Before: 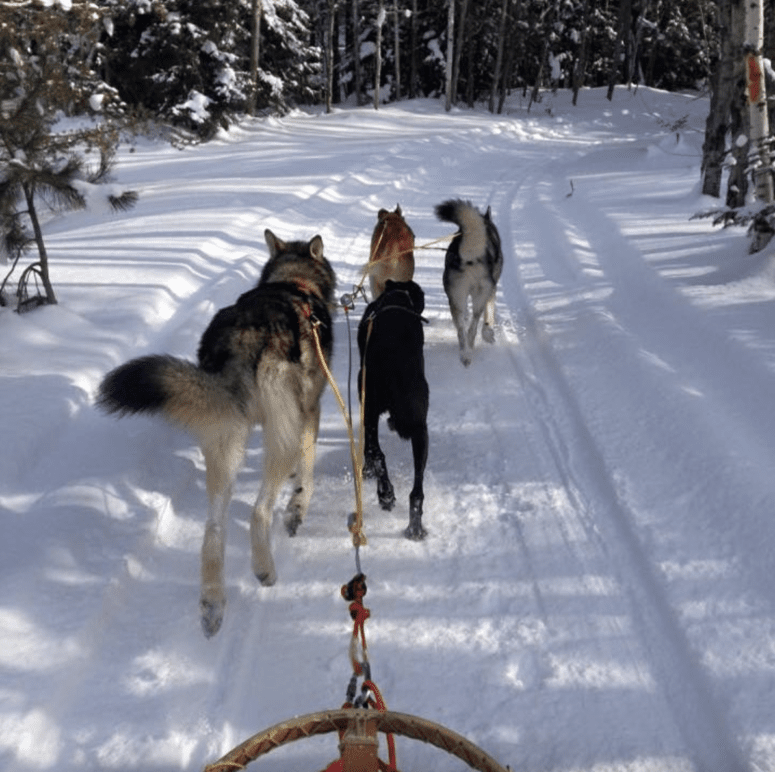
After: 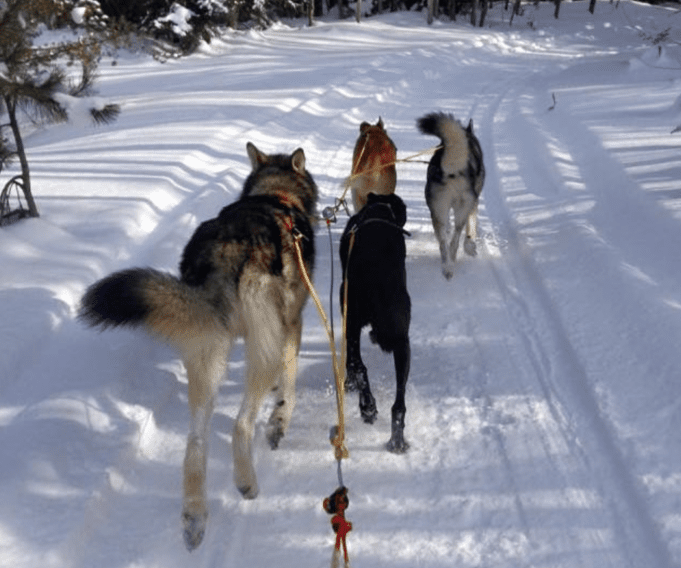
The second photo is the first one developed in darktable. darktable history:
crop and rotate: left 2.425%, top 11.305%, right 9.6%, bottom 15.08%
color balance rgb: perceptual saturation grading › global saturation 20%, perceptual saturation grading › highlights -25%, perceptual saturation grading › shadows 25%
